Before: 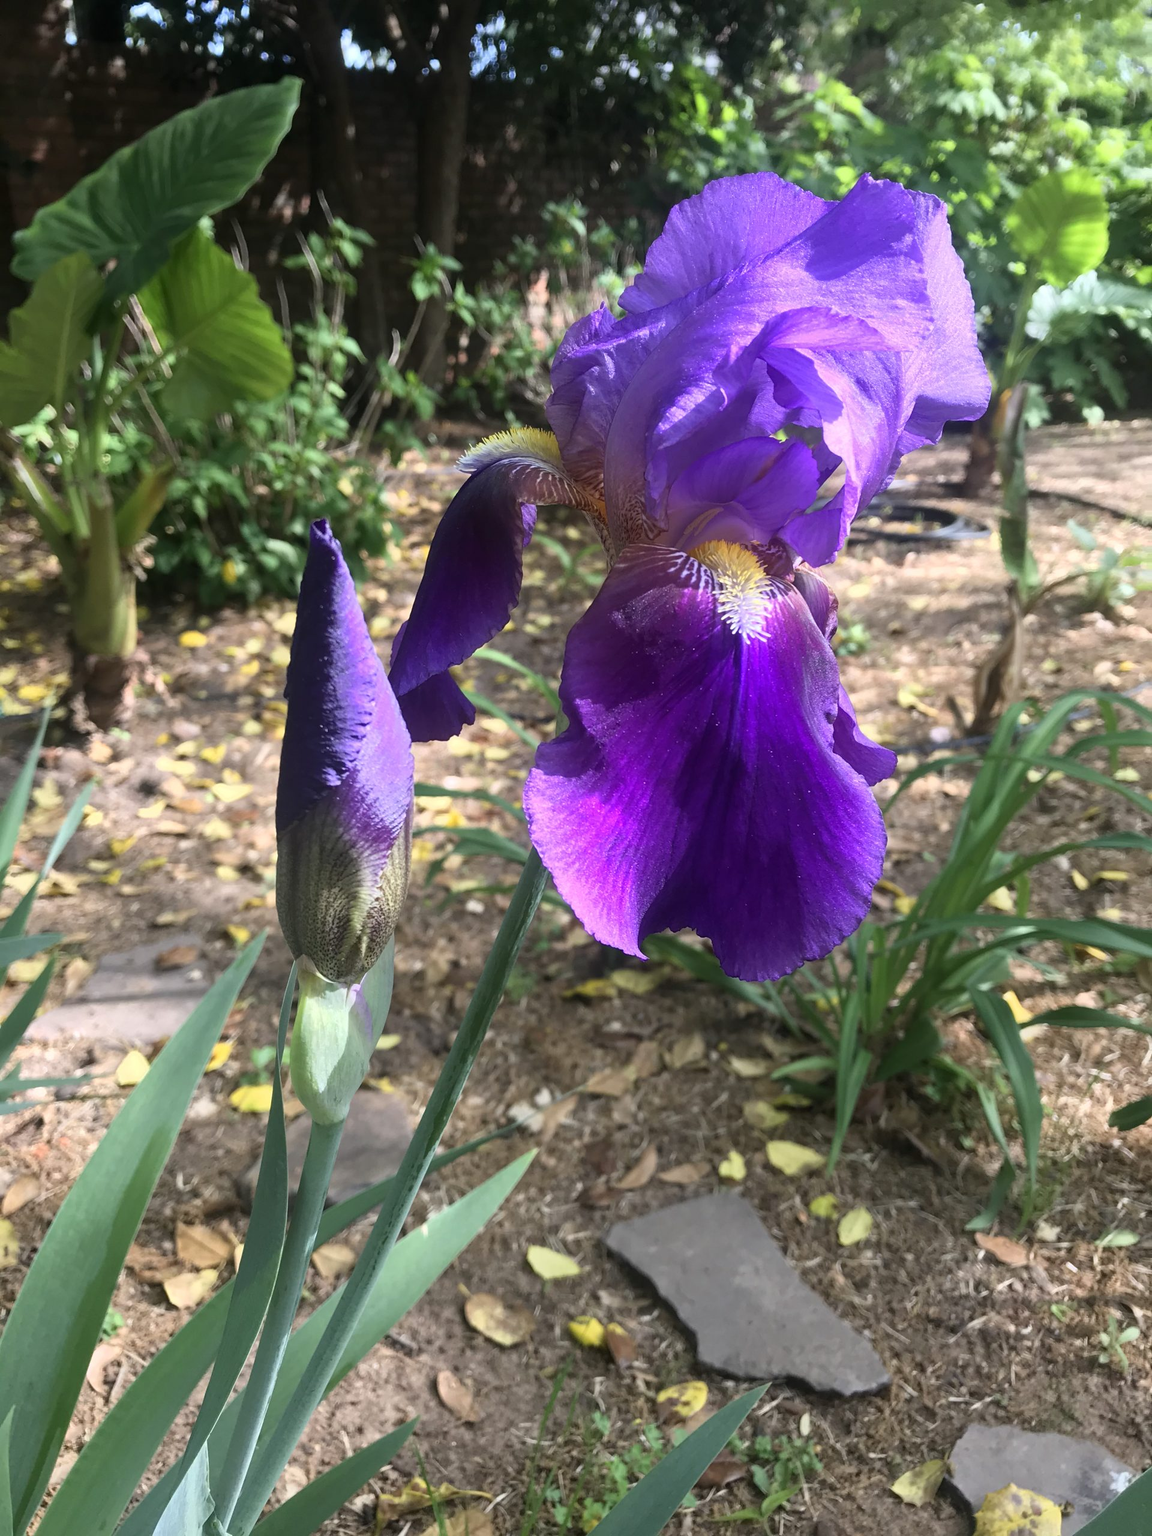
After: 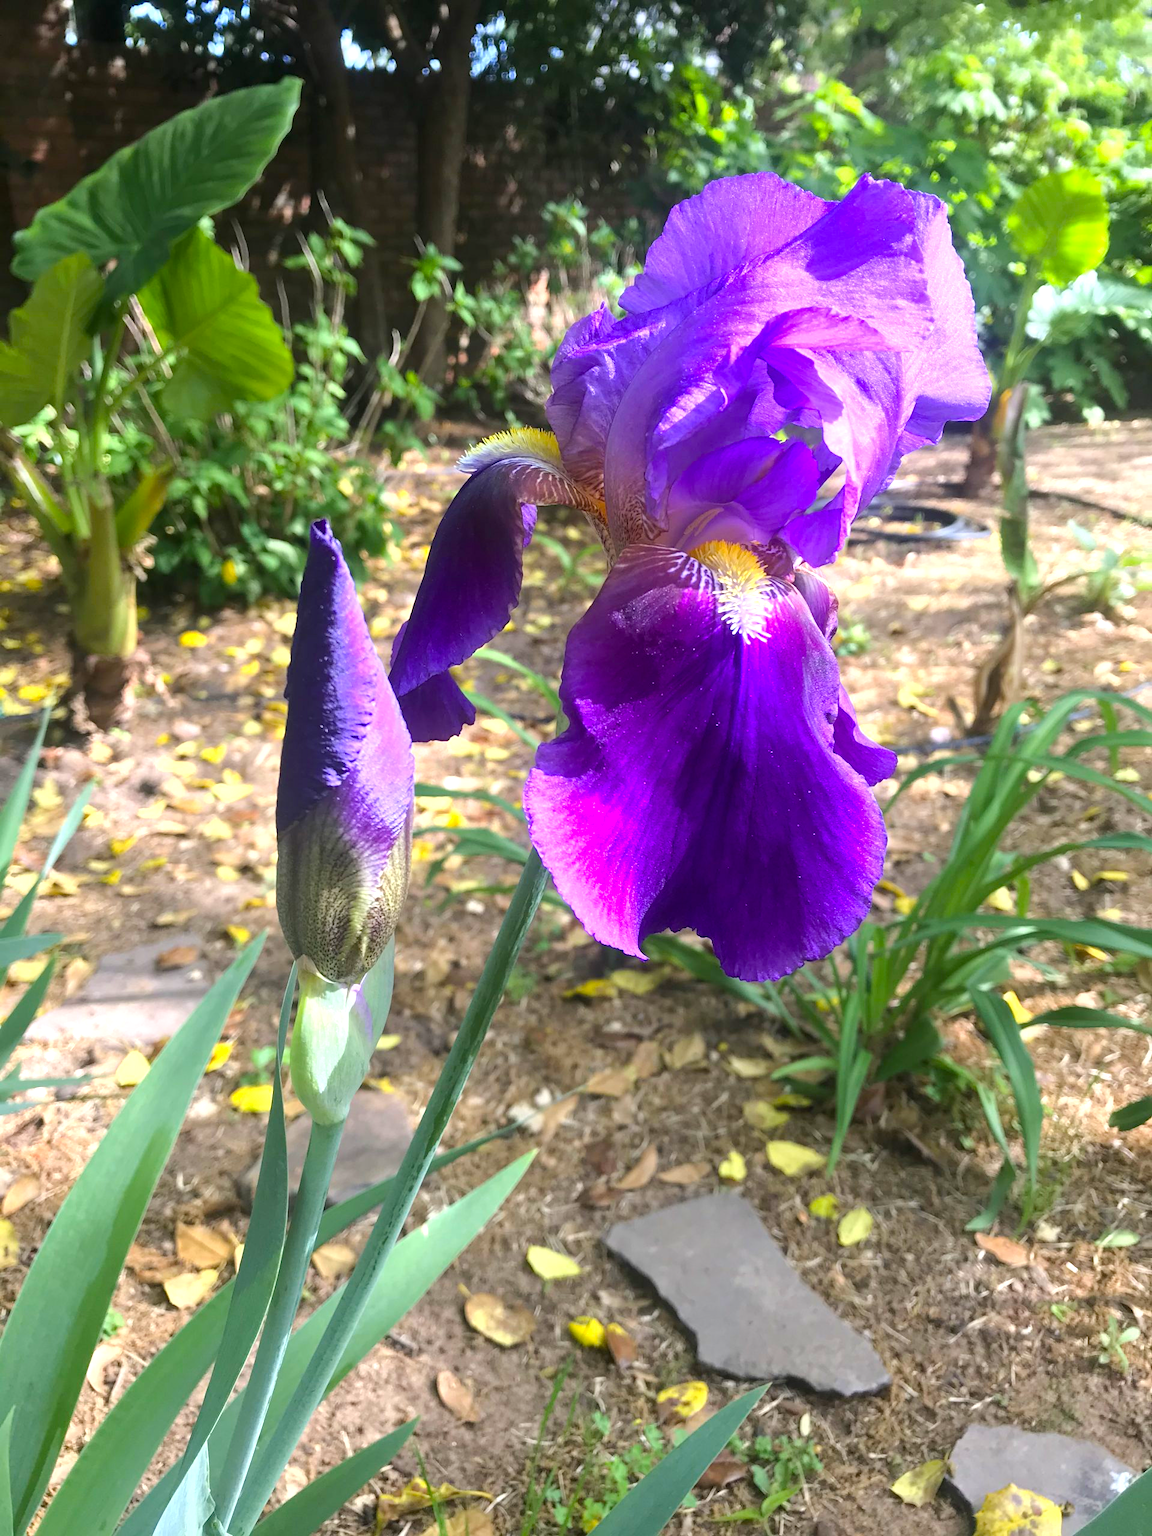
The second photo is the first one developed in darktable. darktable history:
color balance rgb: perceptual saturation grading › global saturation 25%, perceptual brilliance grading › mid-tones 10%, perceptual brilliance grading › shadows 15%, global vibrance 20%
exposure: exposure 0.485 EV, compensate highlight preservation false
